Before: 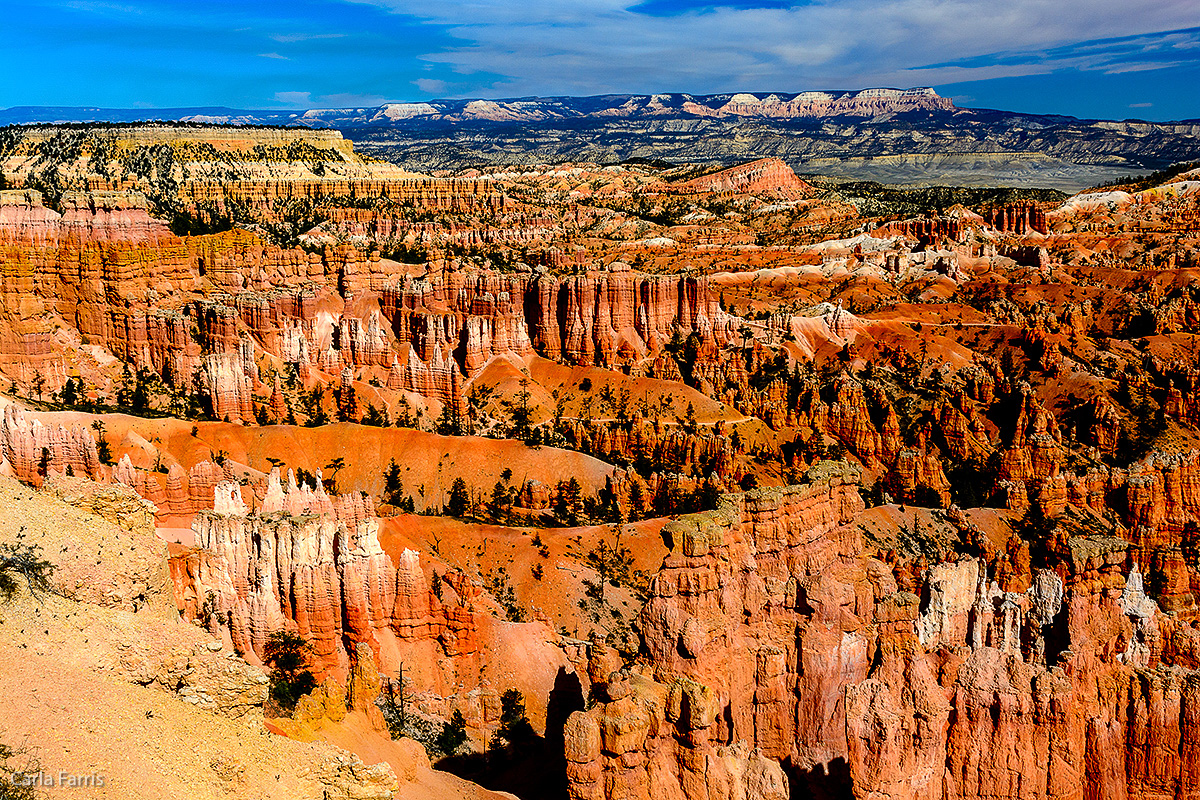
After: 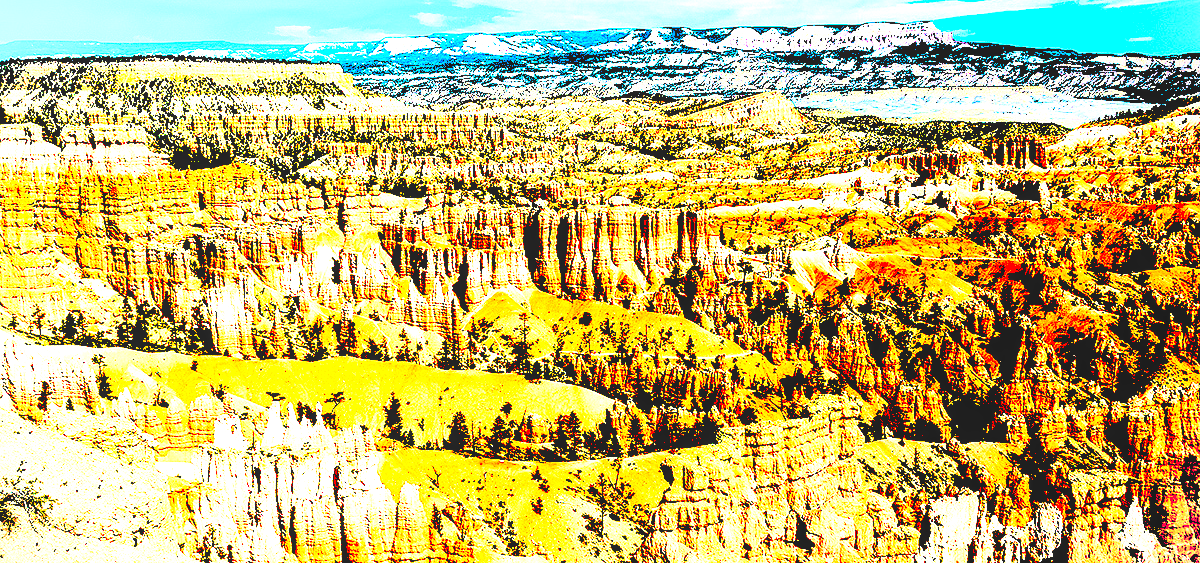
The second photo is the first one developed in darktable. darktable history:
levels: levels [0.246, 0.256, 0.506]
crop and rotate: top 8.345%, bottom 21.225%
vignetting: fall-off start 99.43%, width/height ratio 1.322
base curve: curves: ch0 [(0, 0) (0, 0) (0.002, 0.001) (0.008, 0.003) (0.019, 0.011) (0.037, 0.037) (0.064, 0.11) (0.102, 0.232) (0.152, 0.379) (0.216, 0.524) (0.296, 0.665) (0.394, 0.789) (0.512, 0.881) (0.651, 0.945) (0.813, 0.986) (1, 1)], preserve colors none
exposure: black level correction 0.001, exposure 0.192 EV, compensate exposure bias true, compensate highlight preservation false
local contrast: on, module defaults
